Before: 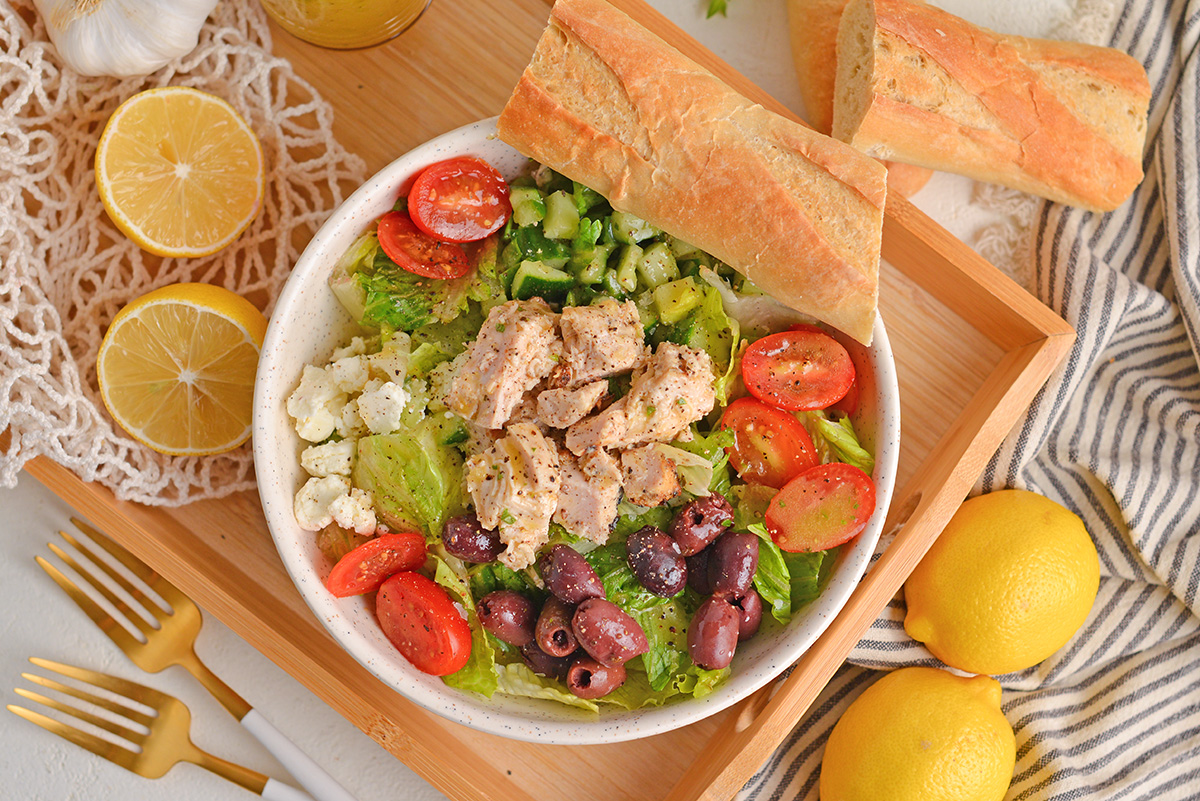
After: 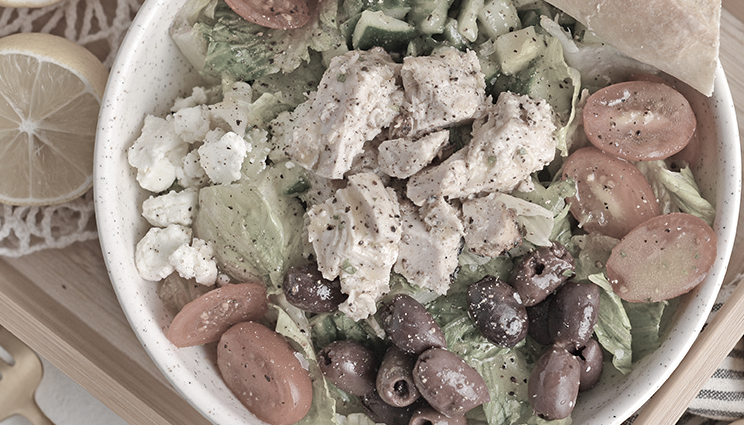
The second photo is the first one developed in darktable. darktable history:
haze removal: compatibility mode true, adaptive false
local contrast: mode bilateral grid, contrast 20, coarseness 50, detail 120%, midtone range 0.2
crop: left 13.312%, top 31.28%, right 24.627%, bottom 15.582%
levels: levels [0, 0.478, 1]
color correction: saturation 0.2
shadows and highlights: shadows 20.91, highlights -35.45, soften with gaussian
